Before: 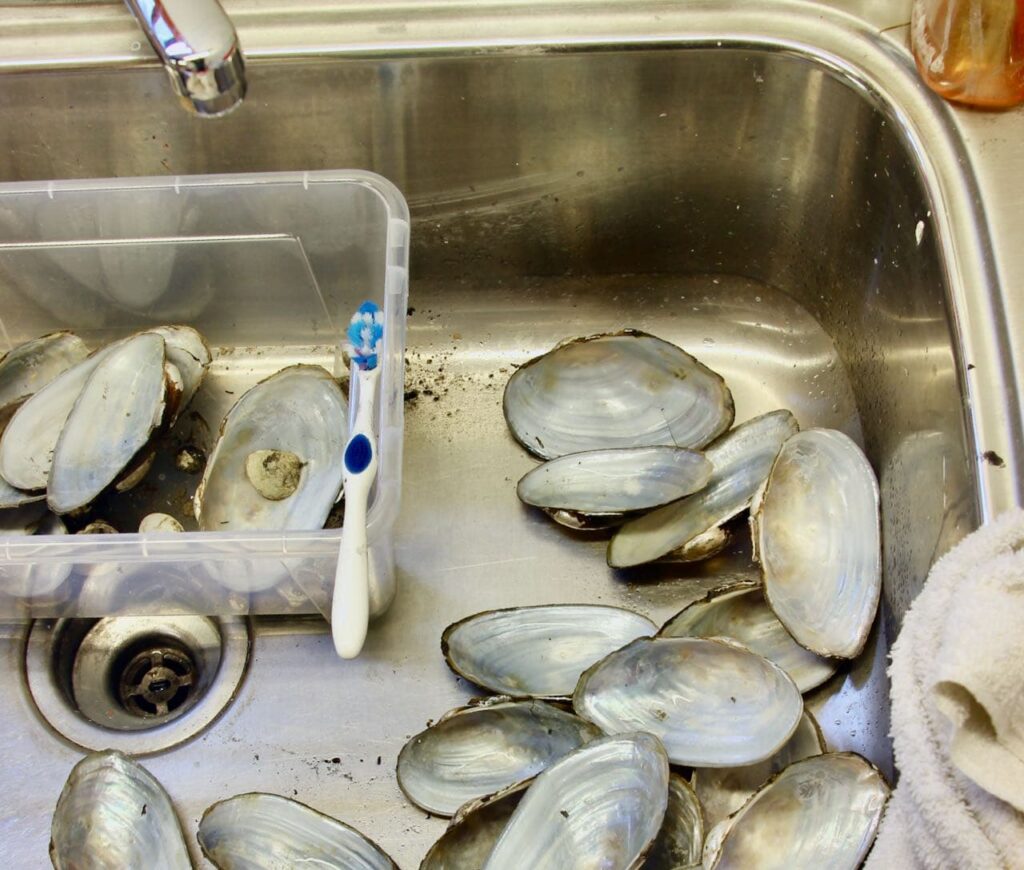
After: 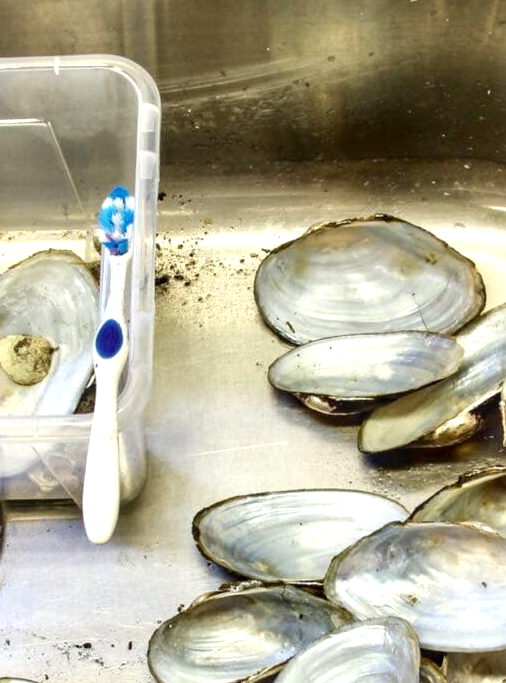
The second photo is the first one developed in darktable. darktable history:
crop and rotate: angle 0.02°, left 24.353%, top 13.219%, right 26.156%, bottom 8.224%
exposure: exposure 0.657 EV, compensate highlight preservation false
local contrast: detail 130%
